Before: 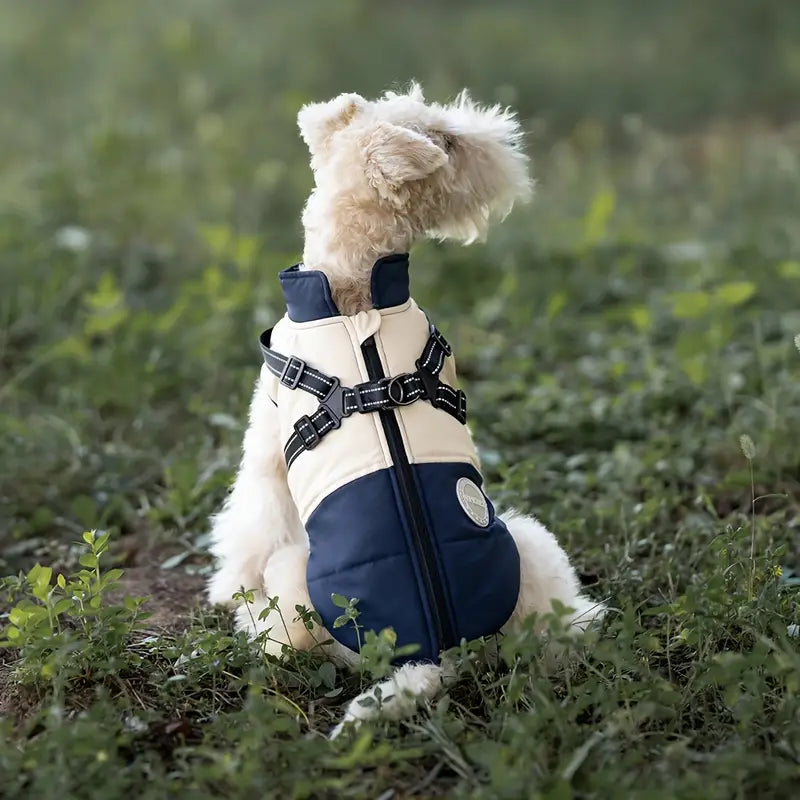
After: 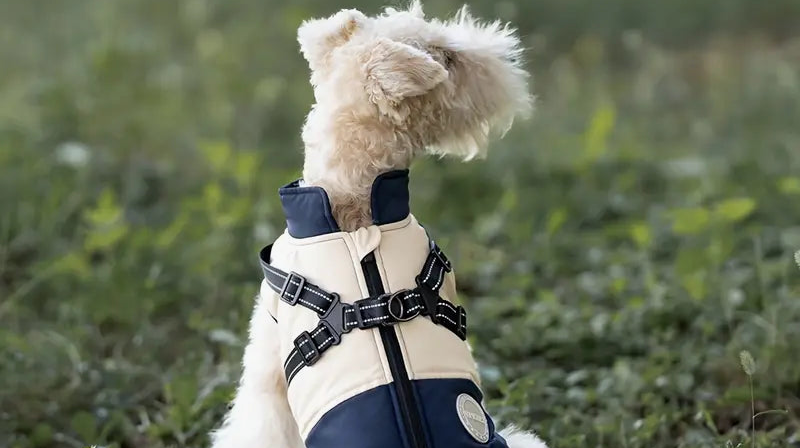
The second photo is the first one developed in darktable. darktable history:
crop and rotate: top 10.605%, bottom 33.274%
exposure: exposure -0.072 EV, compensate highlight preservation false
